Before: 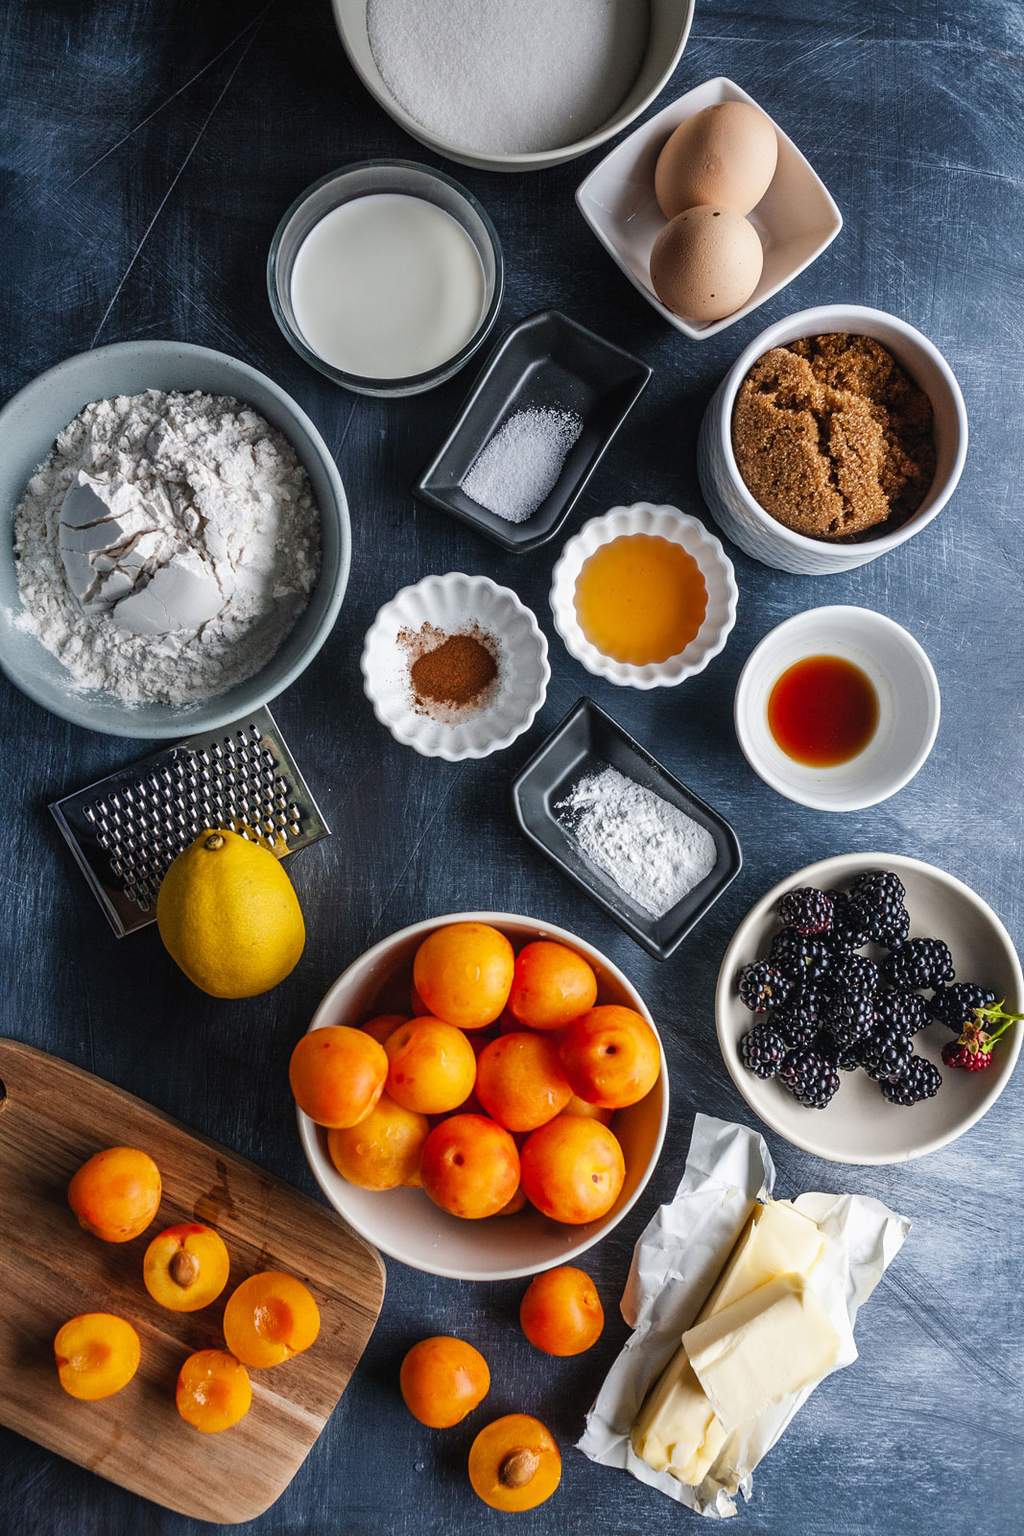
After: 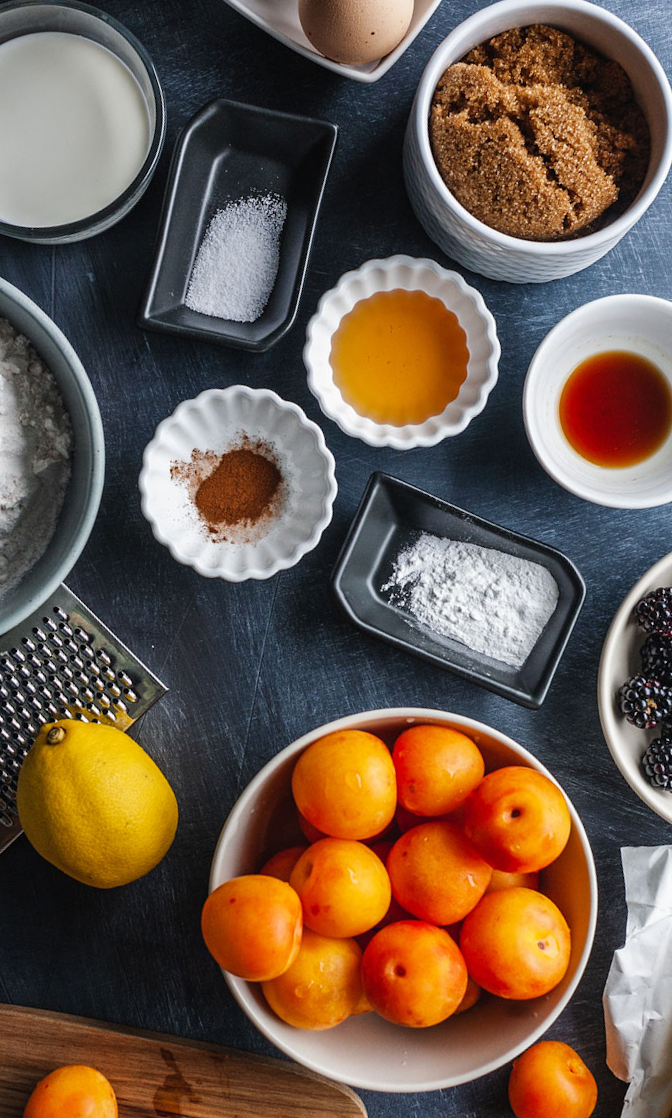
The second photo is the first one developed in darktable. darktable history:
crop and rotate: angle 18.05°, left 6.783%, right 4.067%, bottom 1.096%
